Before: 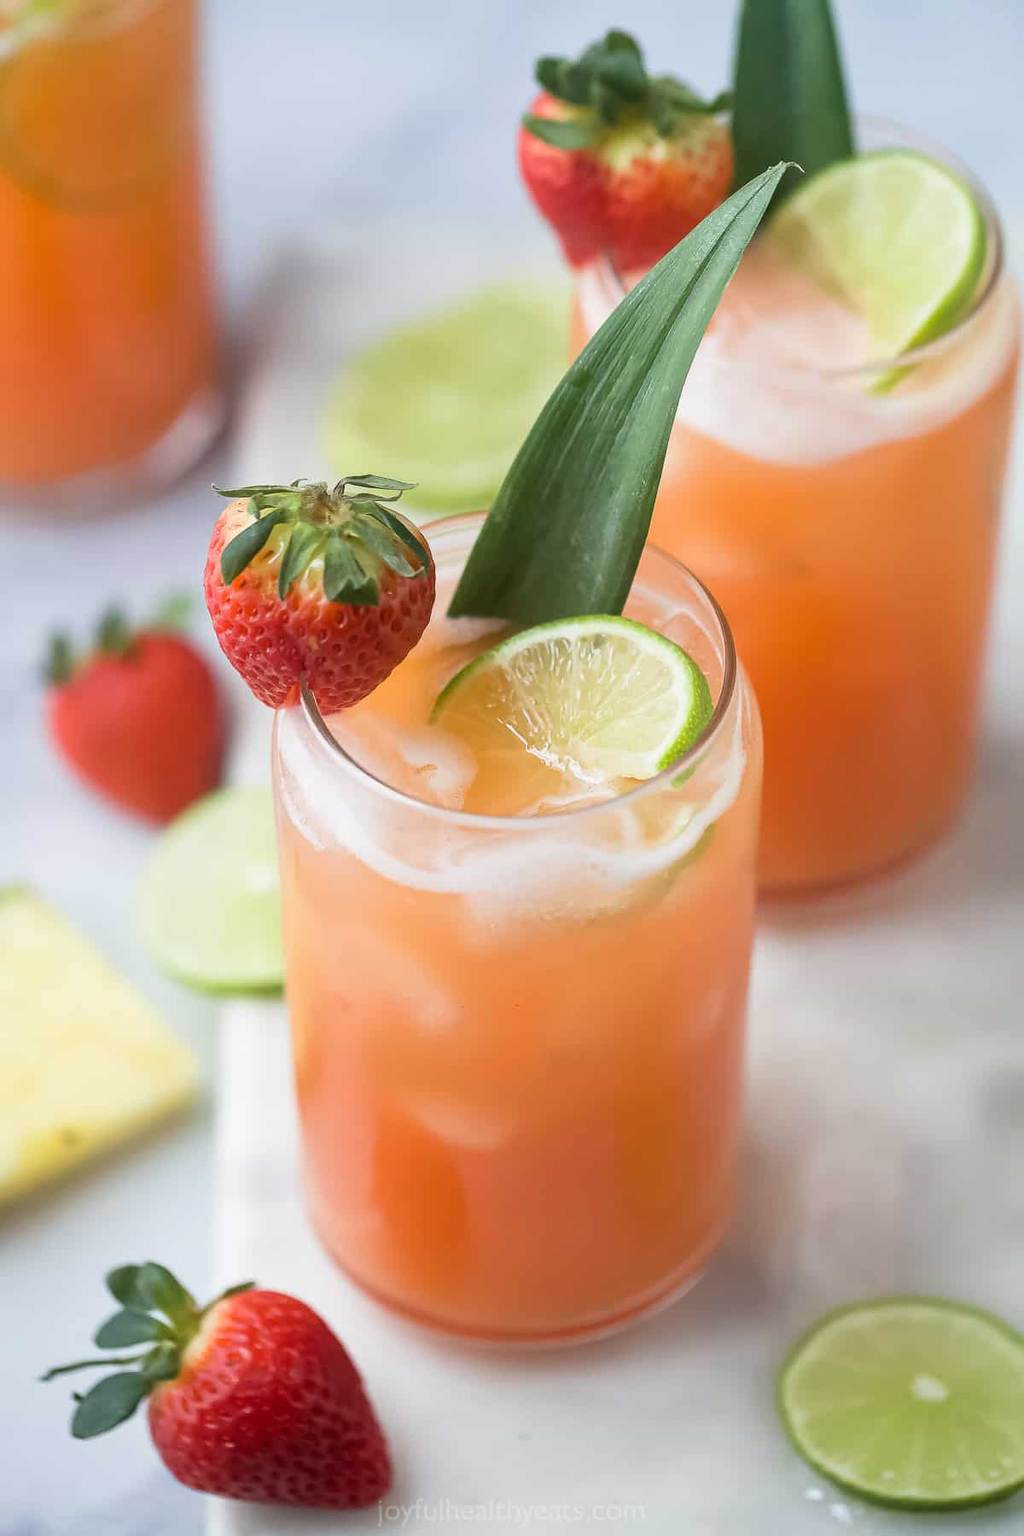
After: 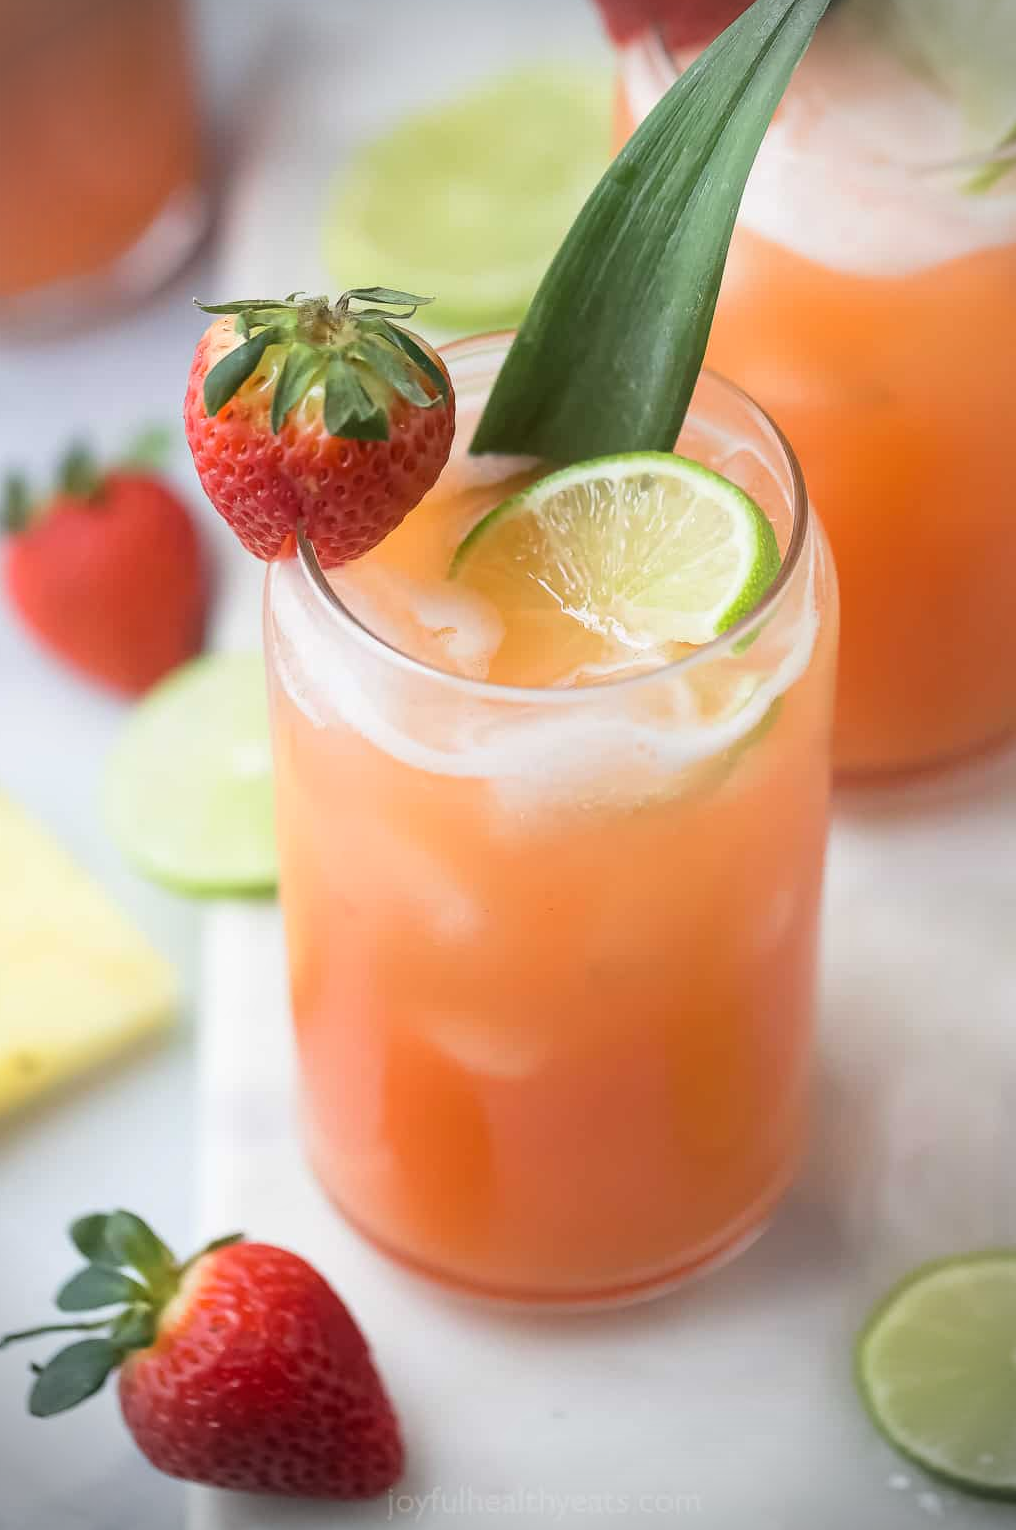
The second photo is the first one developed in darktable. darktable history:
vignetting: fall-off start 88.07%, fall-off radius 24.58%
crop and rotate: left 4.631%, top 14.986%, right 10.694%
shadows and highlights: radius 94, shadows -14.95, white point adjustment 0.215, highlights 33.08, compress 48.66%, soften with gaussian
